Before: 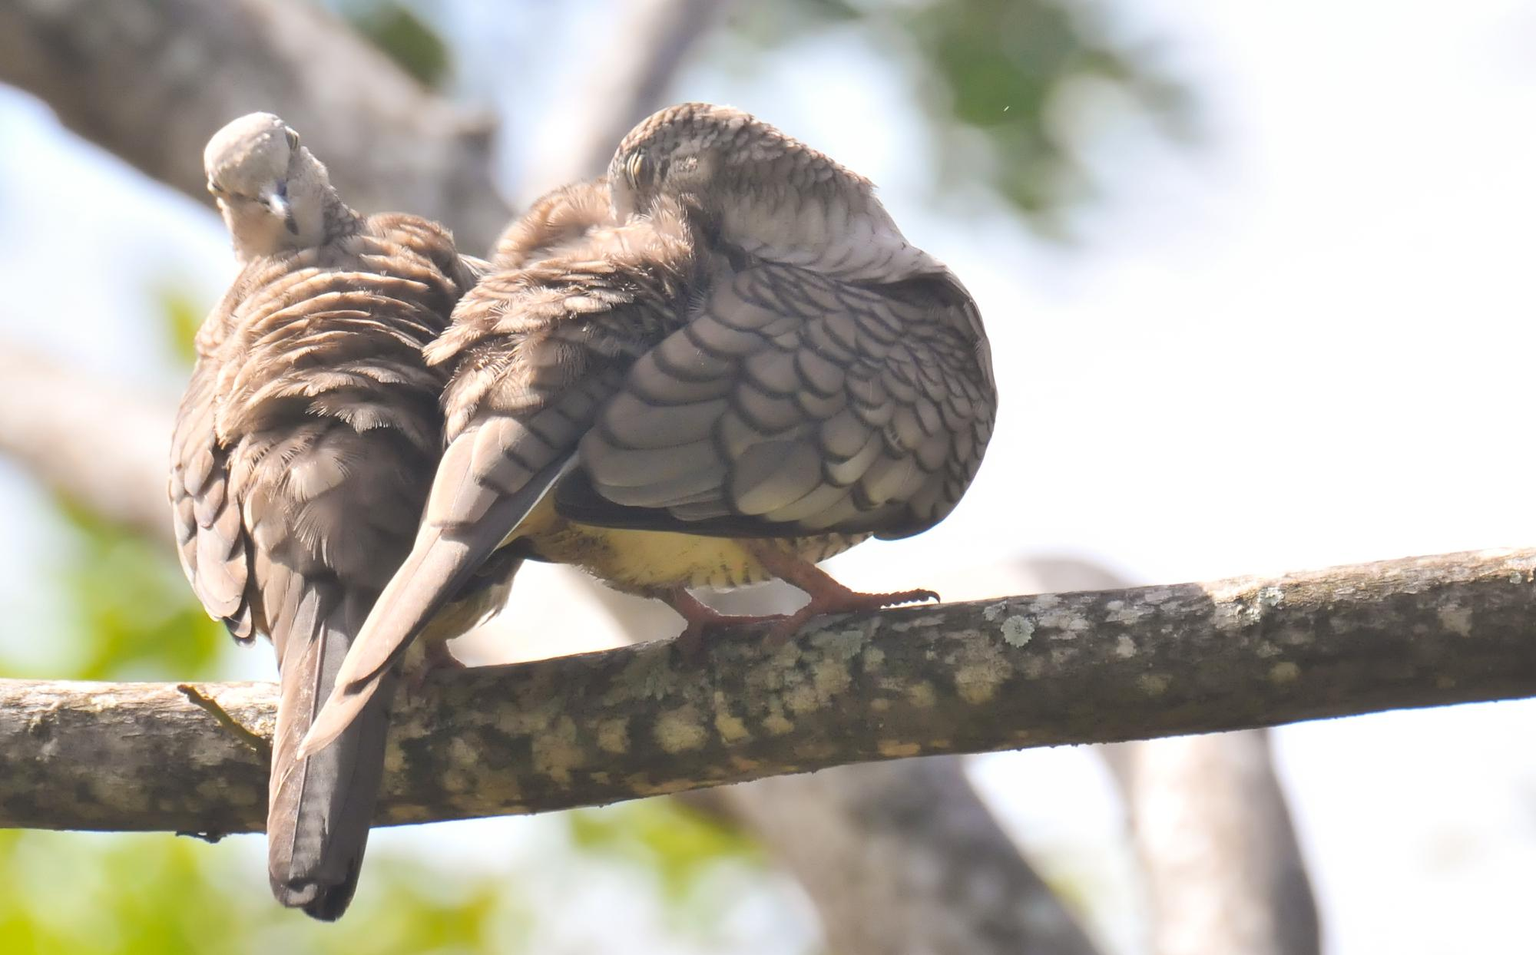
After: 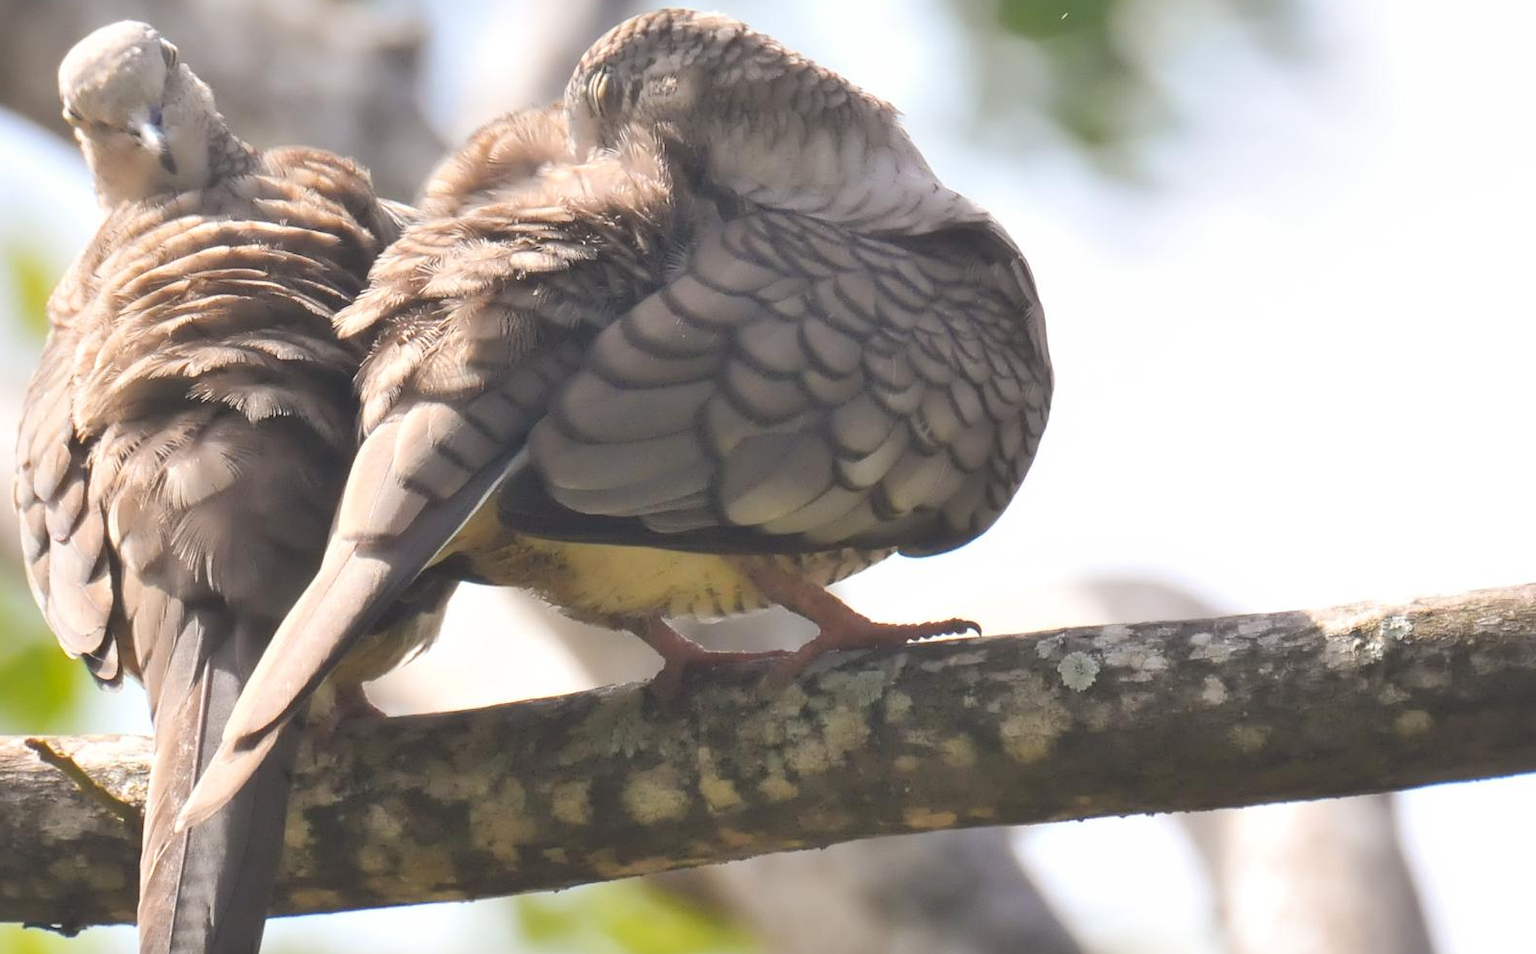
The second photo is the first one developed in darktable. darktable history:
crop and rotate: left 10.276%, top 10.08%, right 9.962%, bottom 10.178%
